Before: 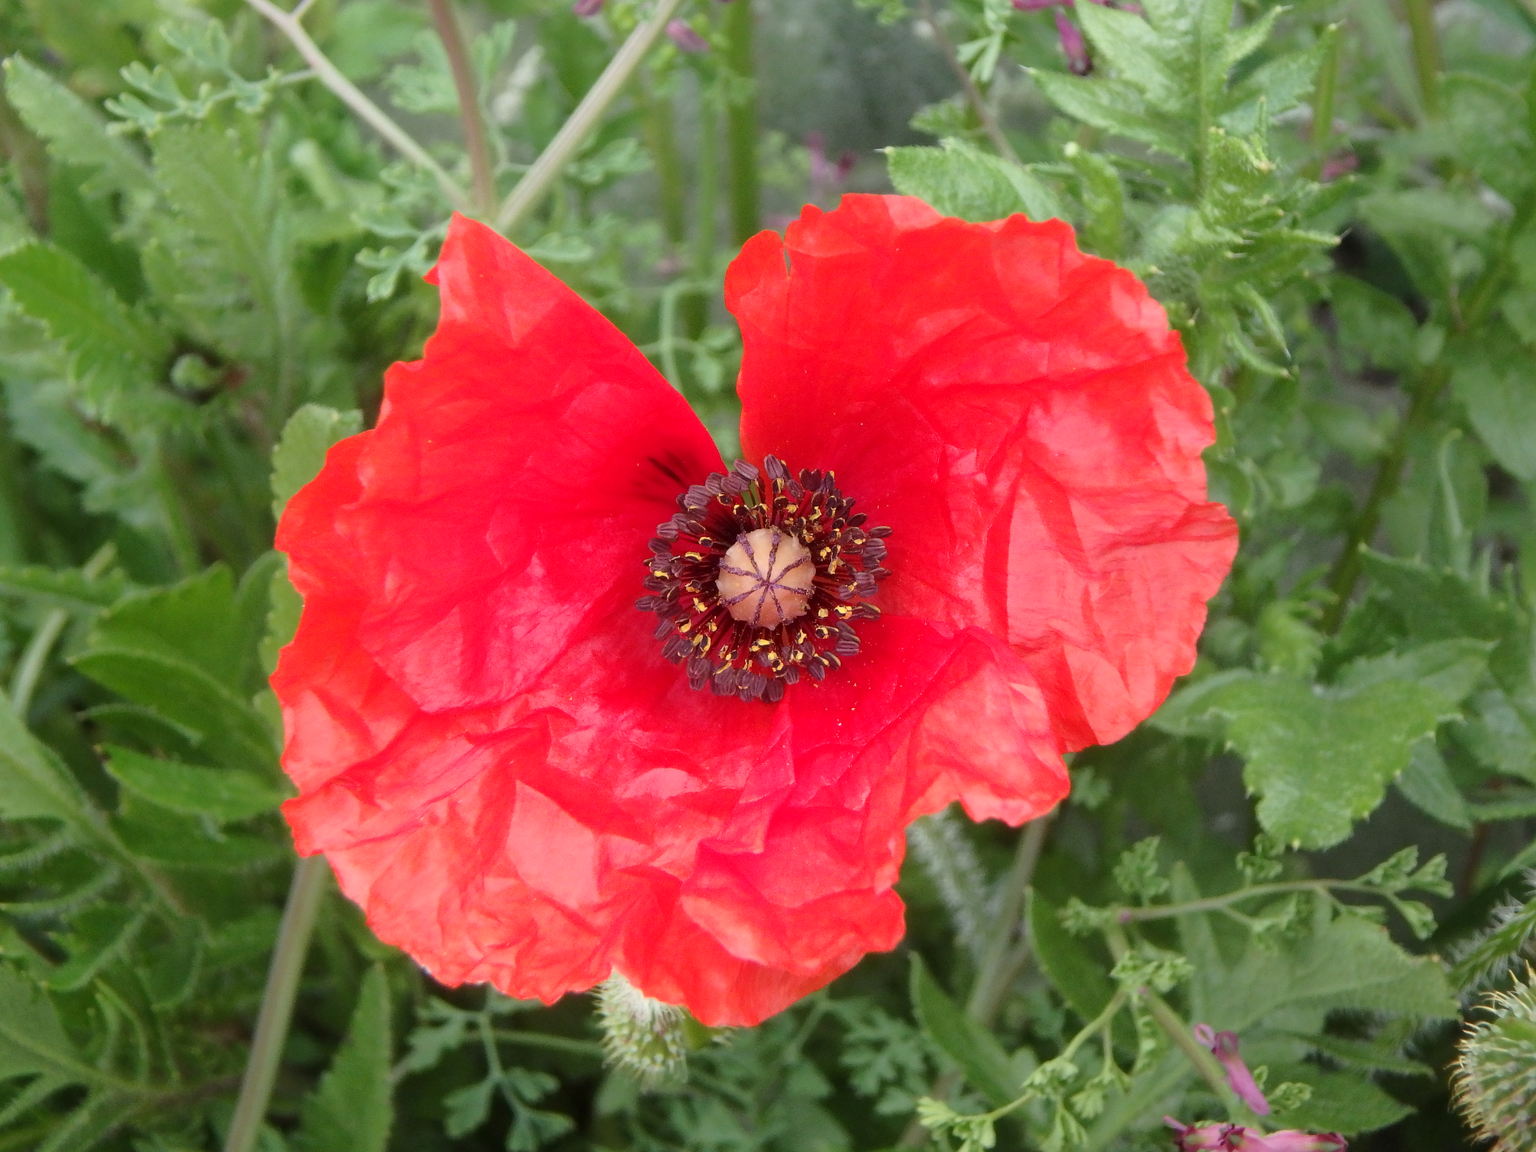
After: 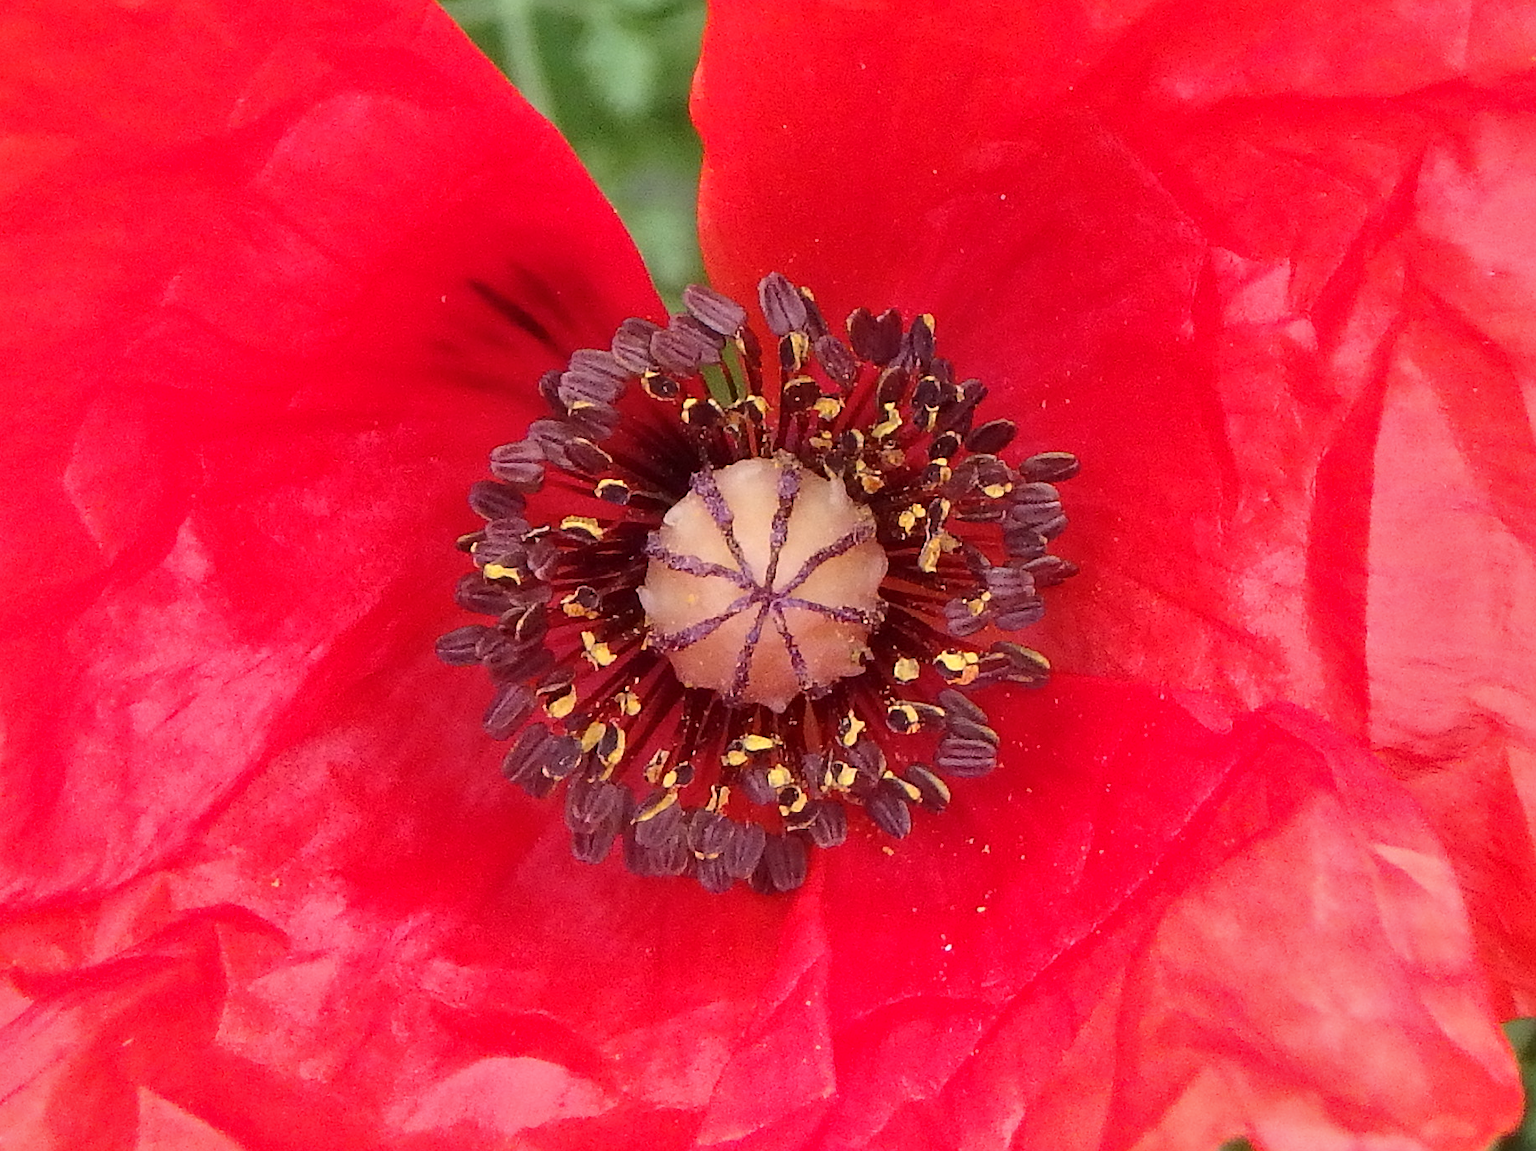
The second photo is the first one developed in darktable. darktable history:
shadows and highlights: low approximation 0.01, soften with gaussian
crop: left 30%, top 30%, right 30%, bottom 30%
sharpen: on, module defaults
